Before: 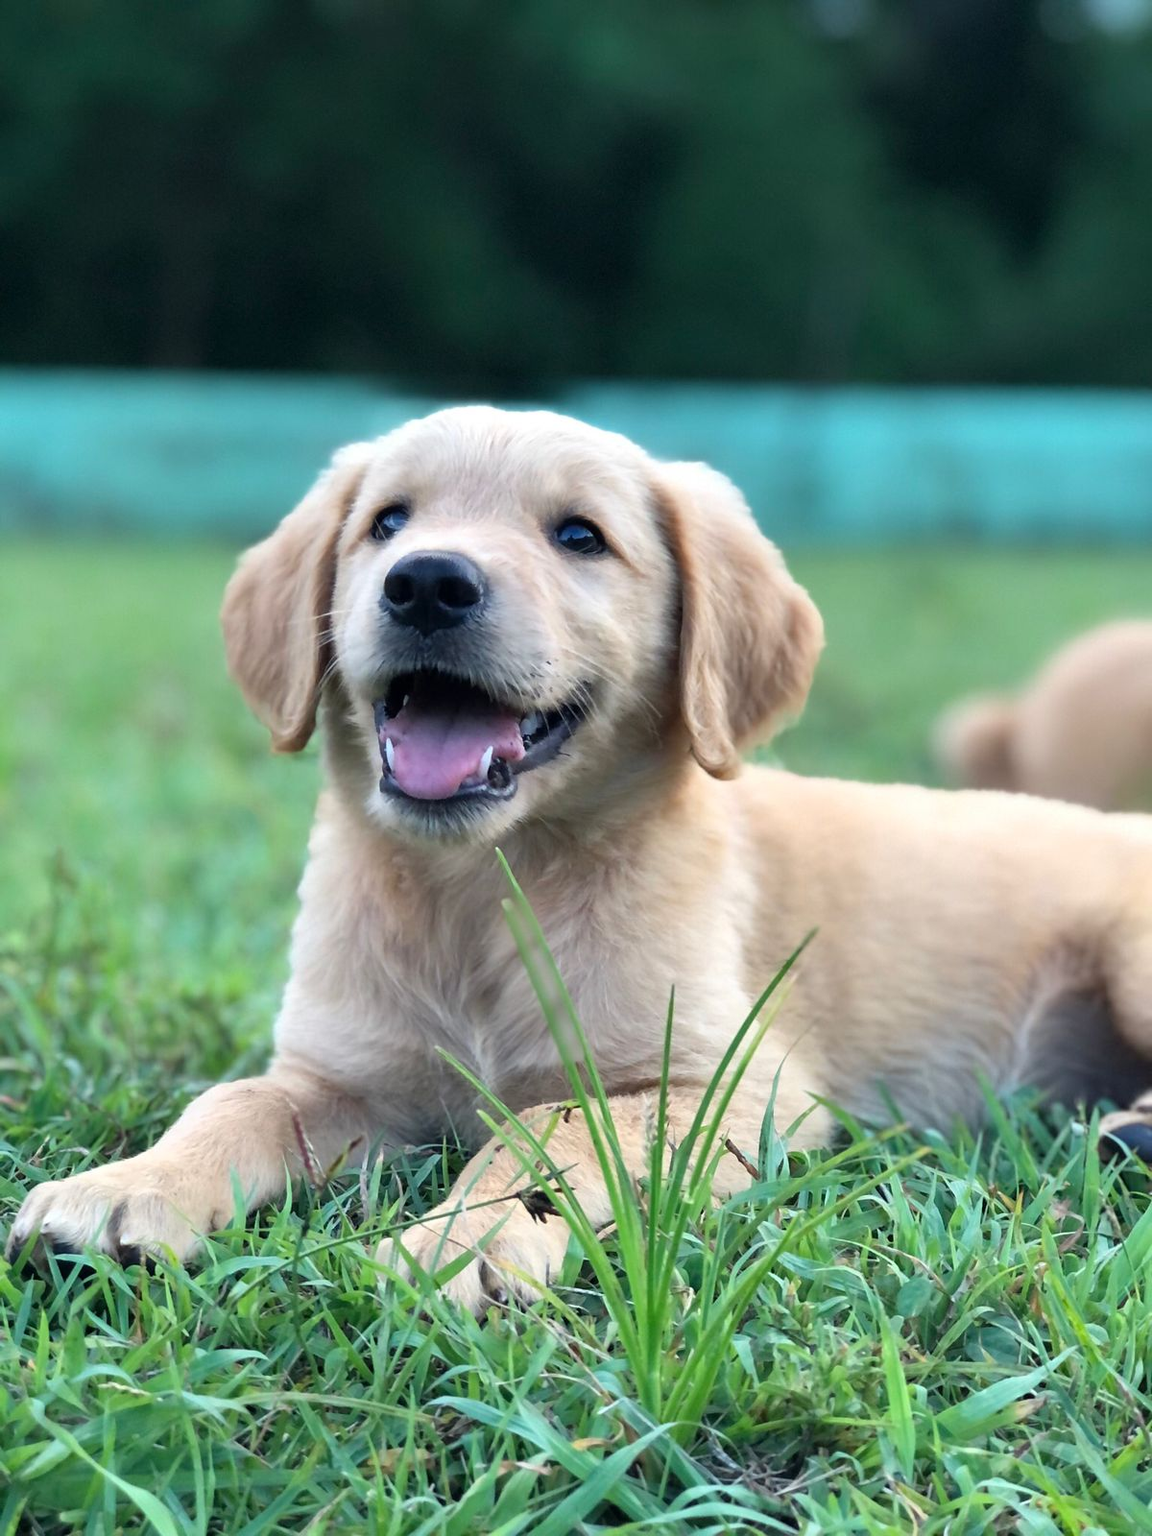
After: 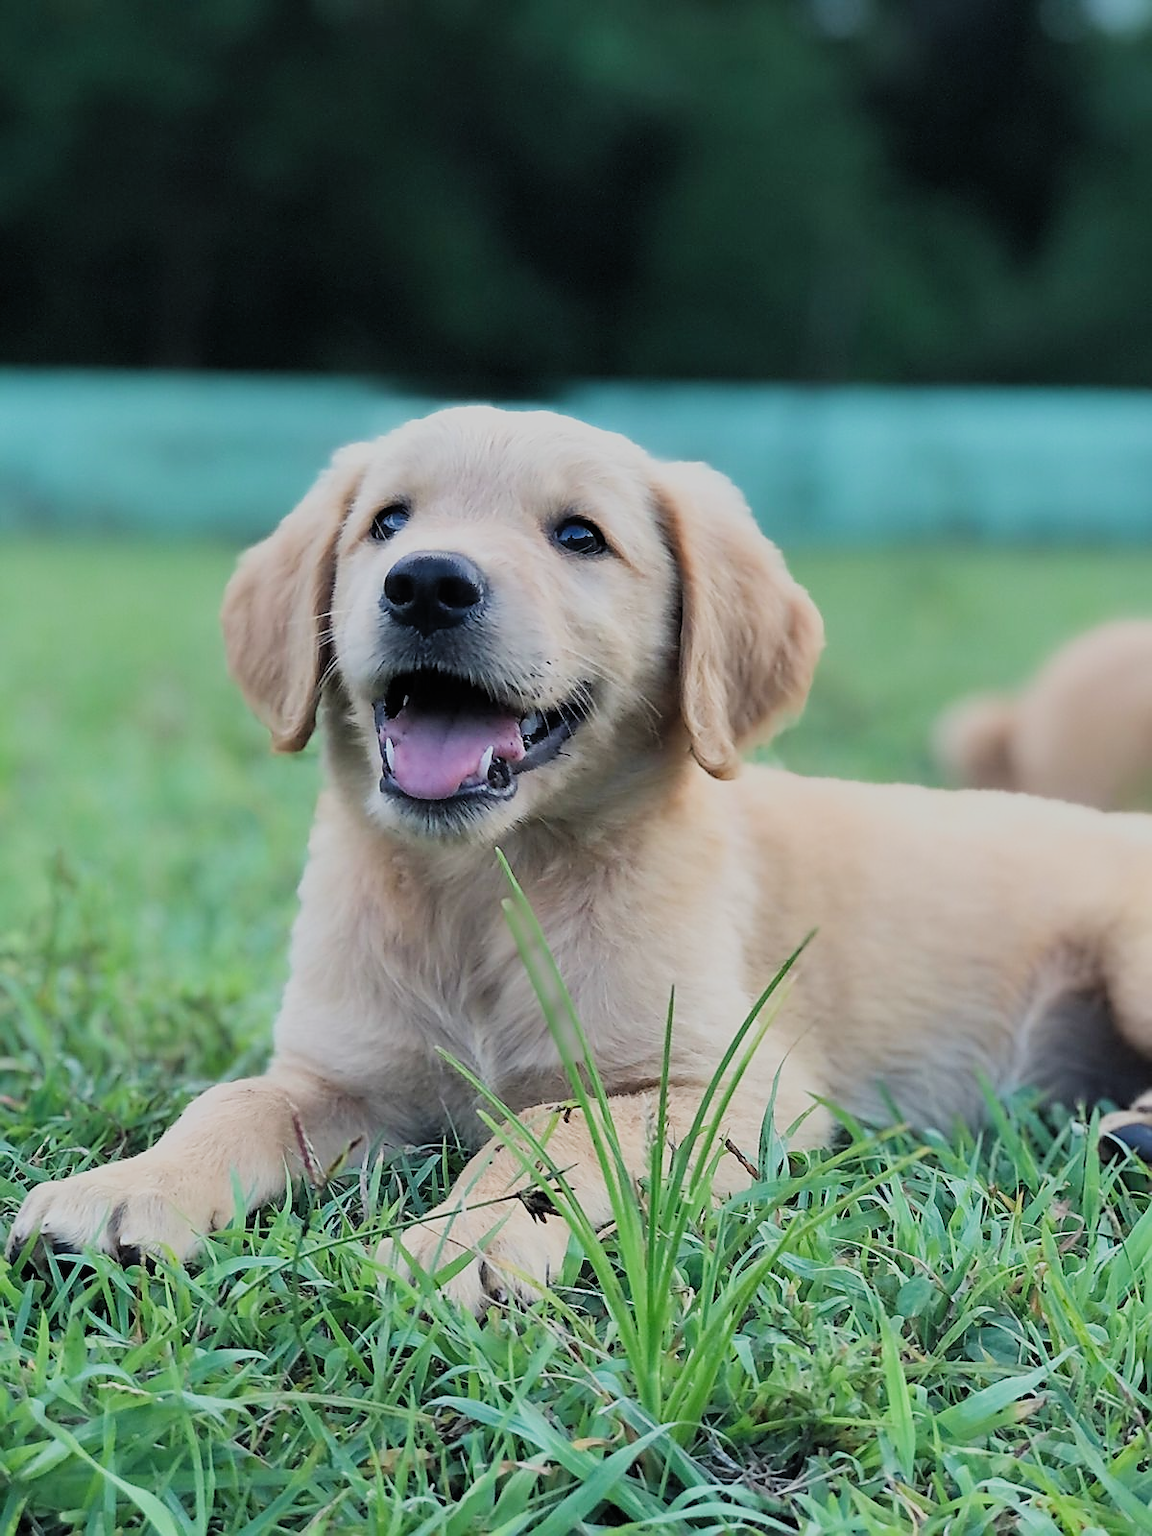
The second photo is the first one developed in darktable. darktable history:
filmic rgb: black relative exposure -7.65 EV, white relative exposure 4.56 EV, hardness 3.61, color science v5 (2021), contrast in shadows safe, contrast in highlights safe
sharpen: radius 1.382, amount 1.255, threshold 0.807
